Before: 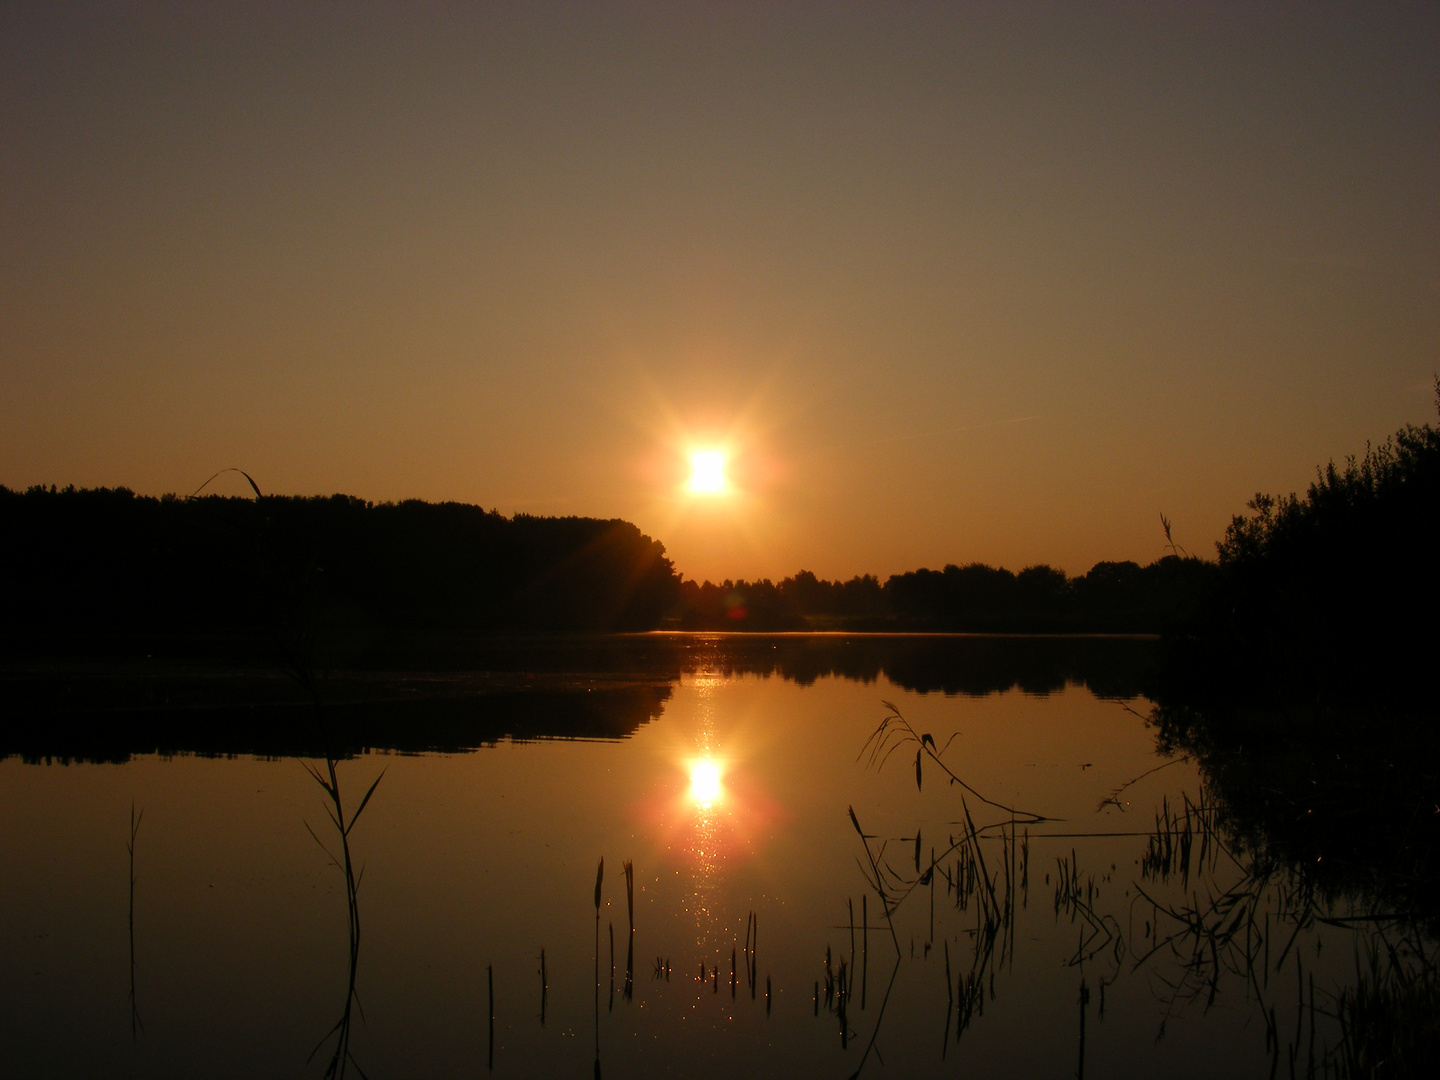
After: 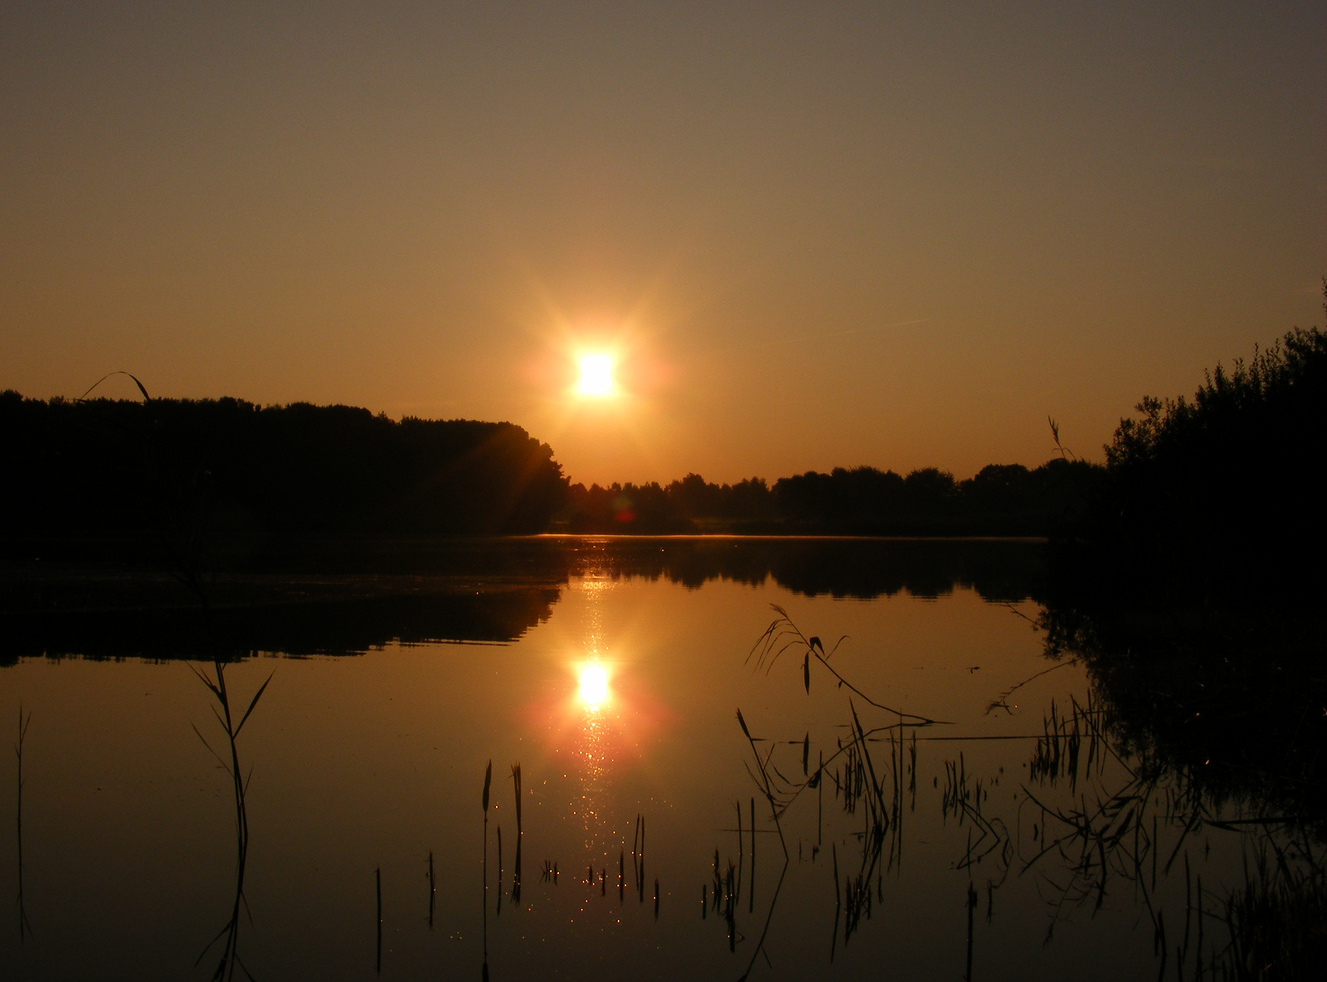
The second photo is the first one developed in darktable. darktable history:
crop and rotate: left 7.819%, top 8.991%
